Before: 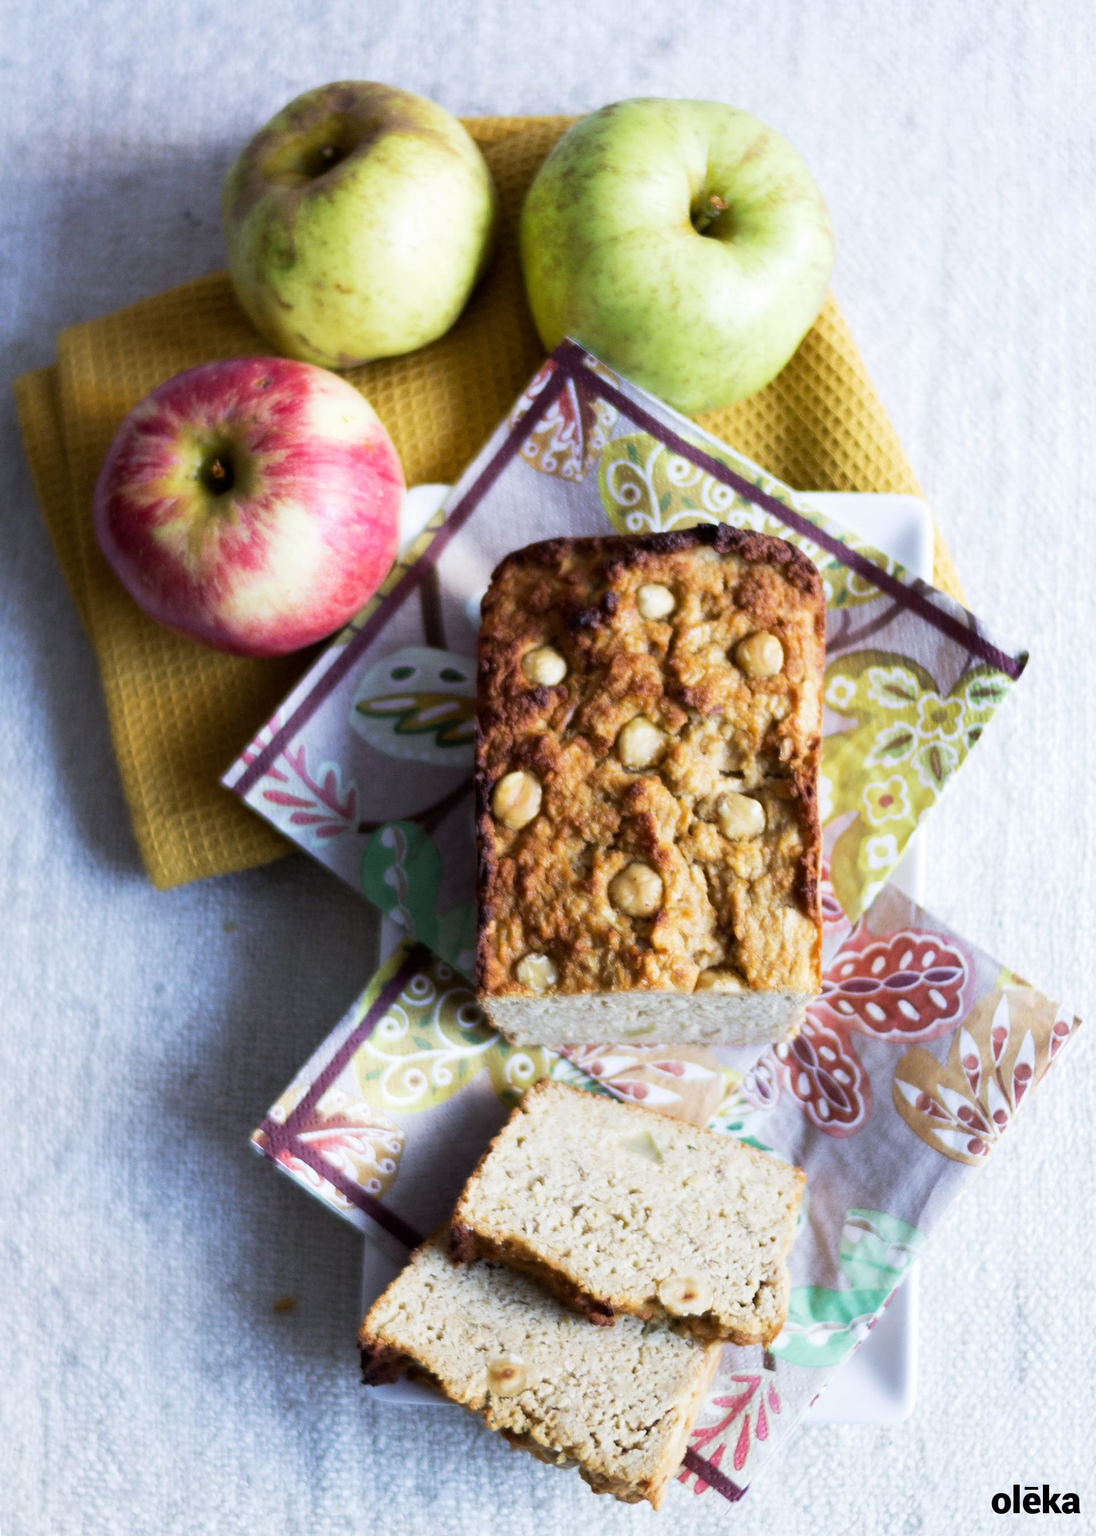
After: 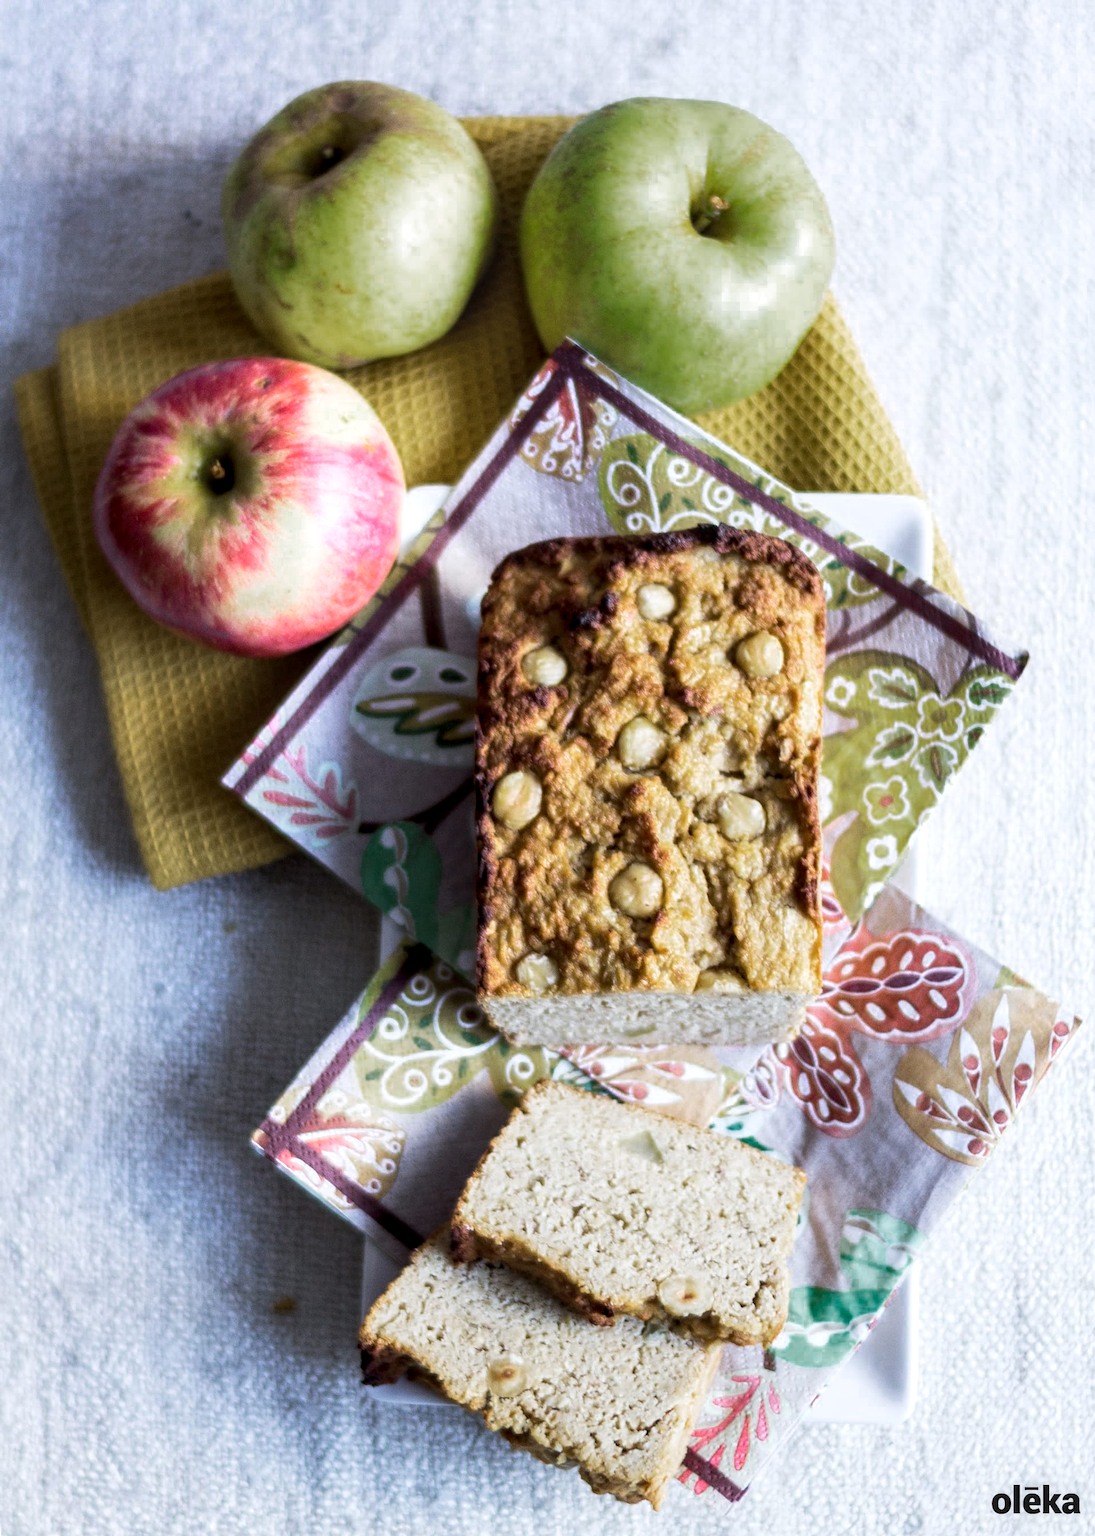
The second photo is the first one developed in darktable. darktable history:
color zones: curves: ch0 [(0, 0.558) (0.143, 0.548) (0.286, 0.447) (0.429, 0.259) (0.571, 0.5) (0.714, 0.5) (0.857, 0.593) (1, 0.558)]; ch1 [(0, 0.543) (0.01, 0.544) (0.12, 0.492) (0.248, 0.458) (0.5, 0.534) (0.748, 0.5) (0.99, 0.469) (1, 0.543)]; ch2 [(0, 0.507) (0.143, 0.522) (0.286, 0.505) (0.429, 0.5) (0.571, 0.5) (0.714, 0.5) (0.857, 0.5) (1, 0.507)], mix 100.88%
local contrast: detail 130%
